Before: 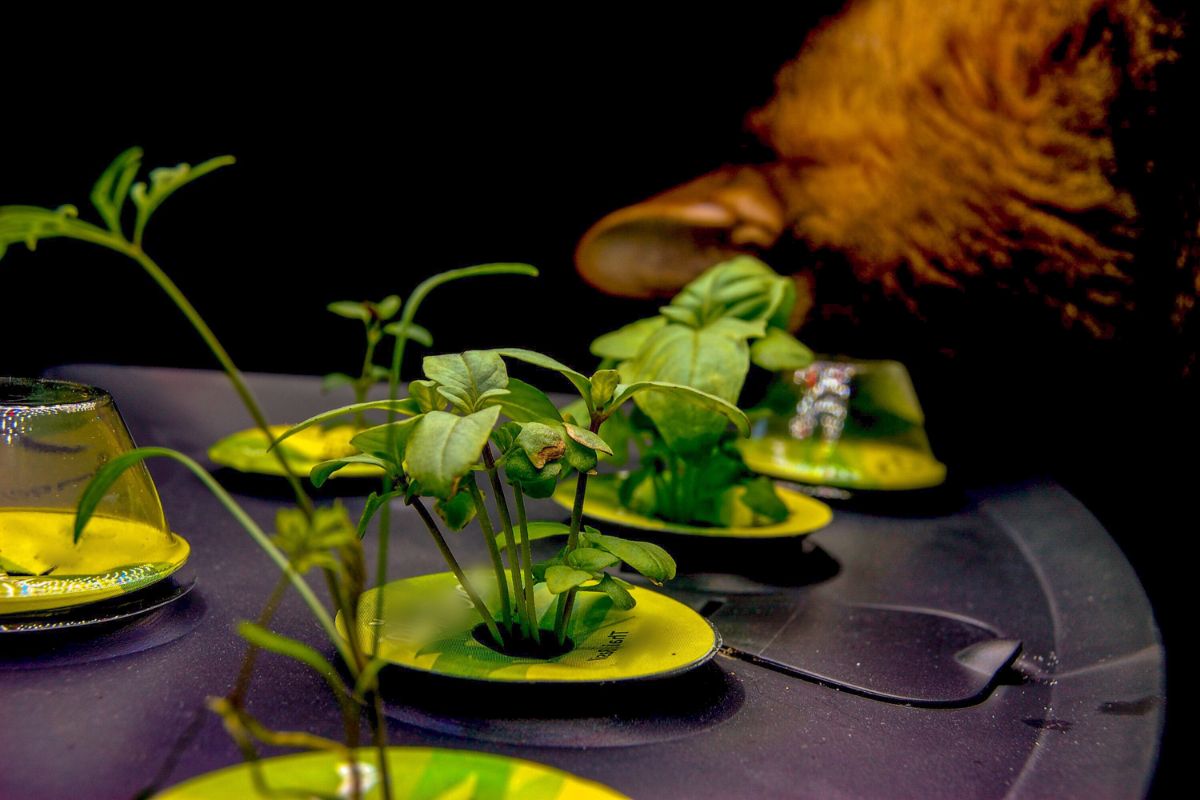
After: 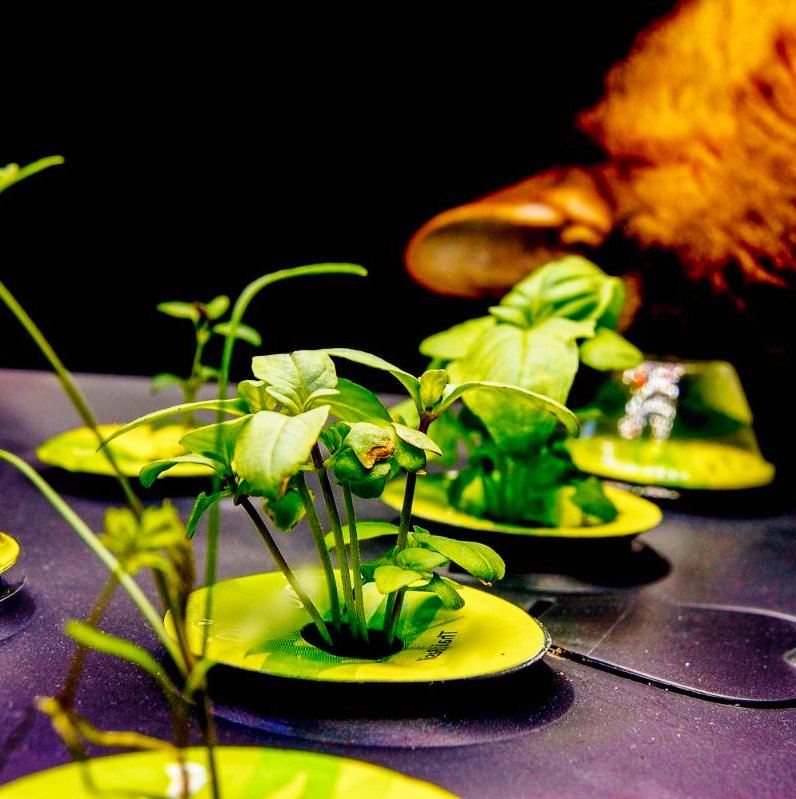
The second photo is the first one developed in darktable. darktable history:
crop and rotate: left 14.303%, right 19.353%
base curve: curves: ch0 [(0, 0) (0, 0.001) (0.001, 0.001) (0.004, 0.002) (0.007, 0.004) (0.015, 0.013) (0.033, 0.045) (0.052, 0.096) (0.075, 0.17) (0.099, 0.241) (0.163, 0.42) (0.219, 0.55) (0.259, 0.616) (0.327, 0.722) (0.365, 0.765) (0.522, 0.873) (0.547, 0.881) (0.689, 0.919) (0.826, 0.952) (1, 1)], preserve colors none
